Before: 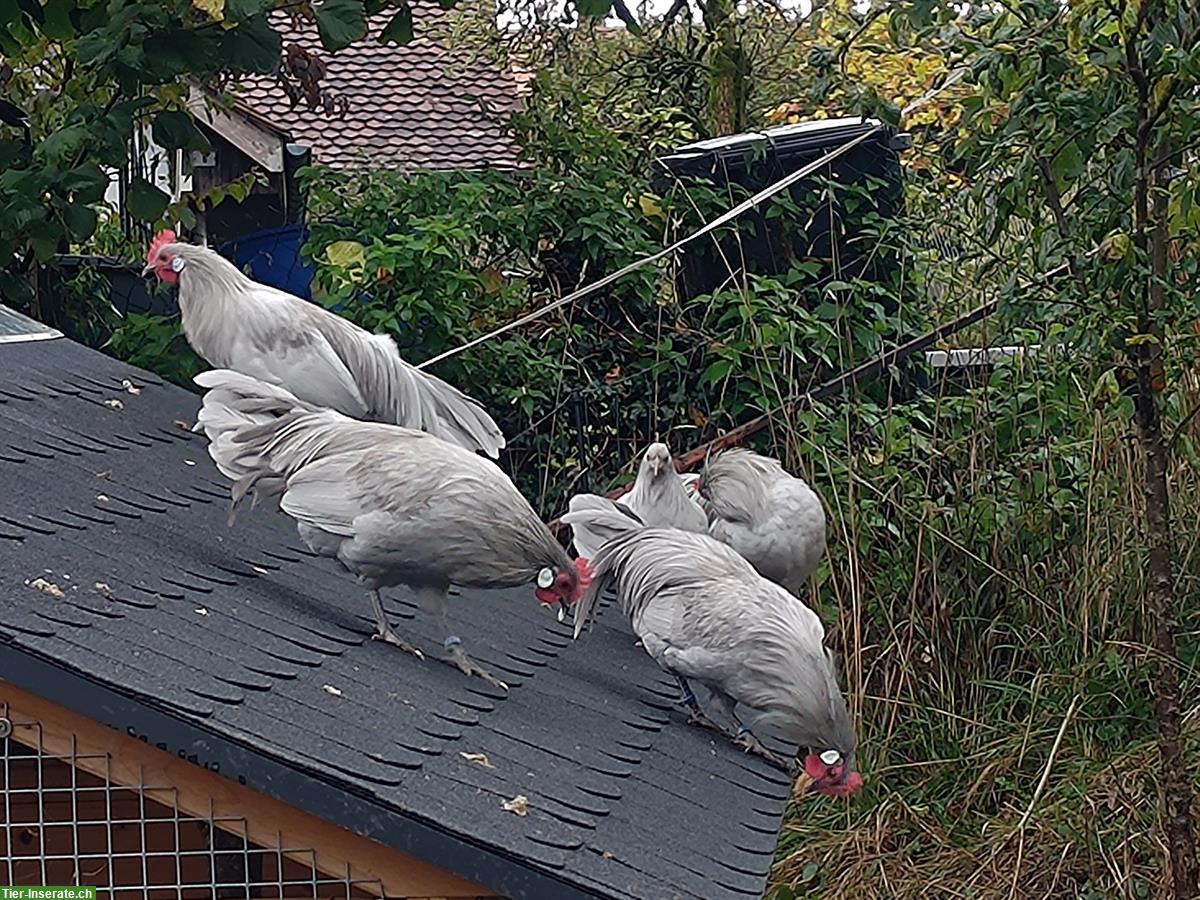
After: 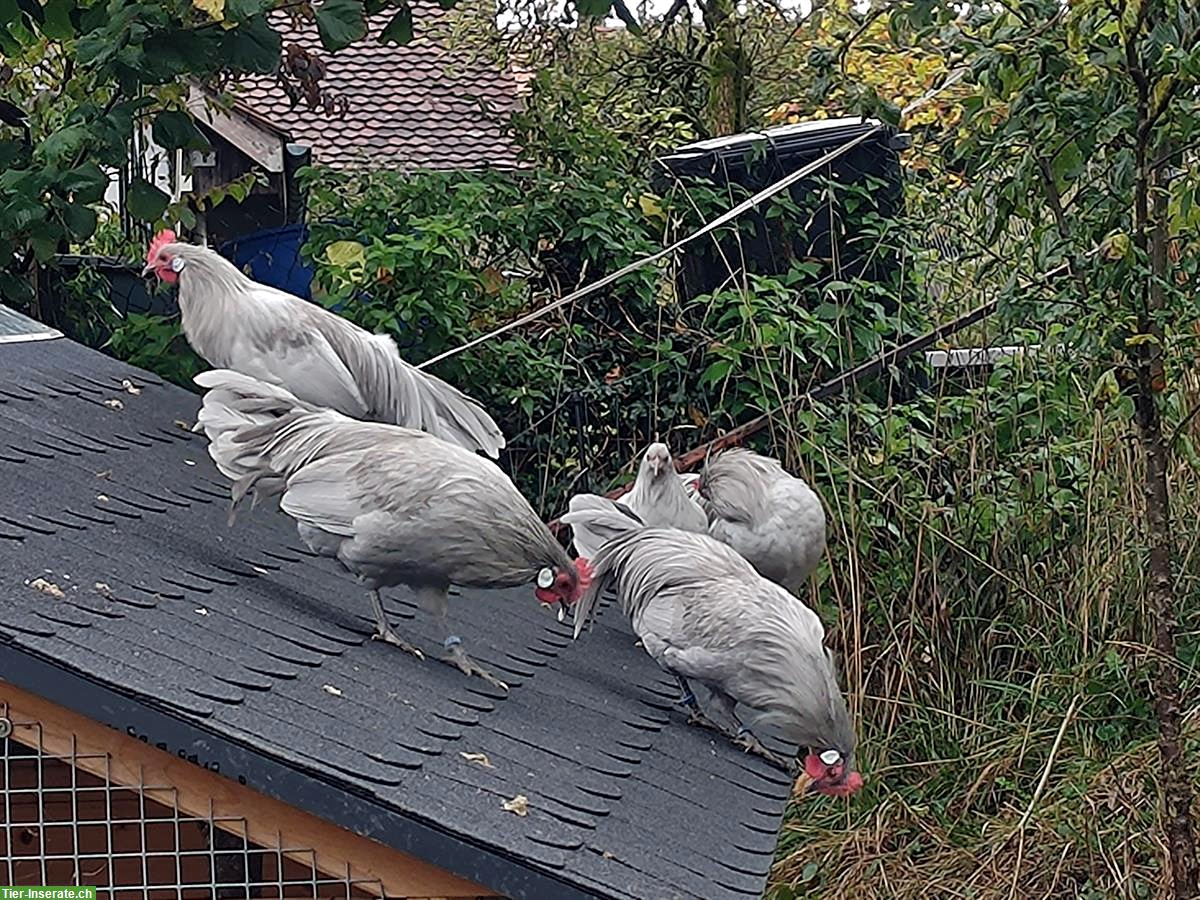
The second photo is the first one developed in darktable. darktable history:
shadows and highlights: soften with gaussian
local contrast: highlights 100%, shadows 100%, detail 119%, midtone range 0.2
